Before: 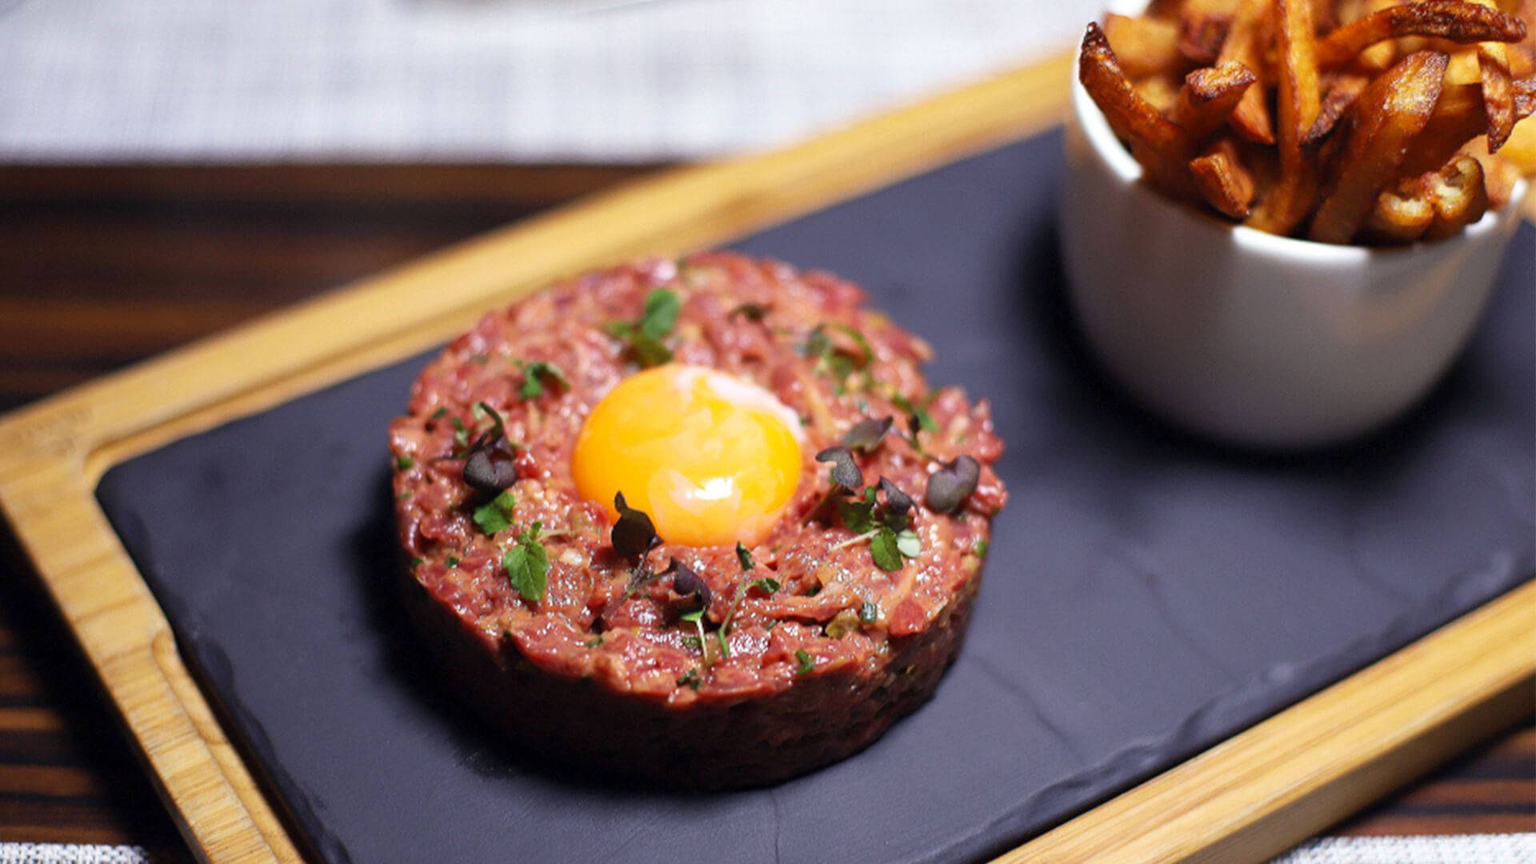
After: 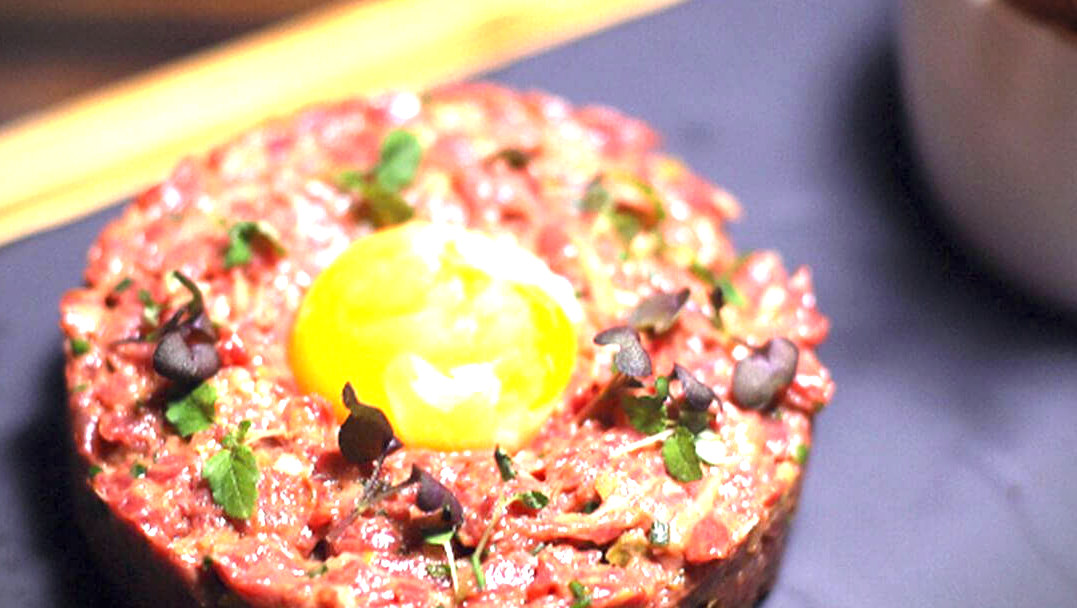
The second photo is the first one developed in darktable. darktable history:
exposure: black level correction 0, exposure 1.502 EV, compensate exposure bias true, compensate highlight preservation false
vignetting: fall-off start 99.81%, brightness -0.682, width/height ratio 1.309
crop and rotate: left 22.222%, top 21.52%, right 21.635%, bottom 22.103%
